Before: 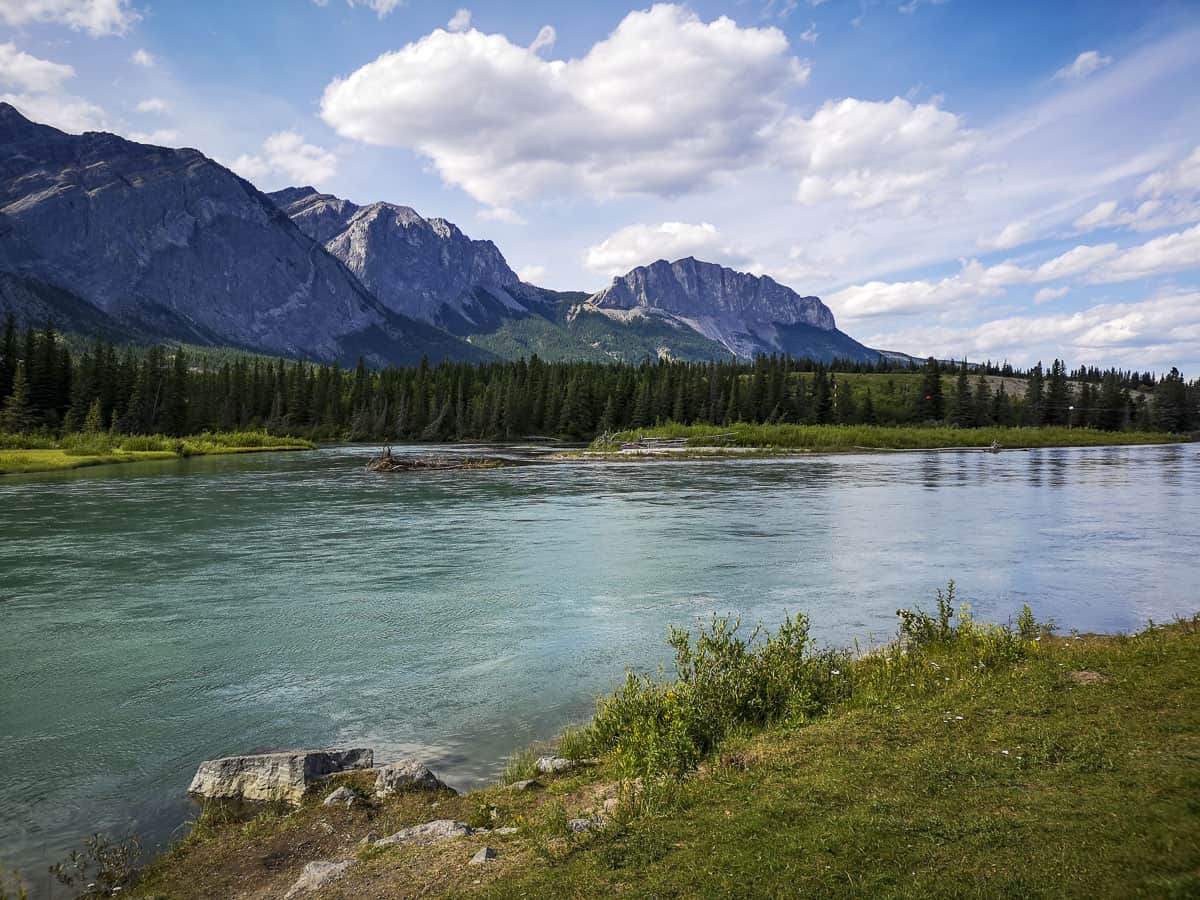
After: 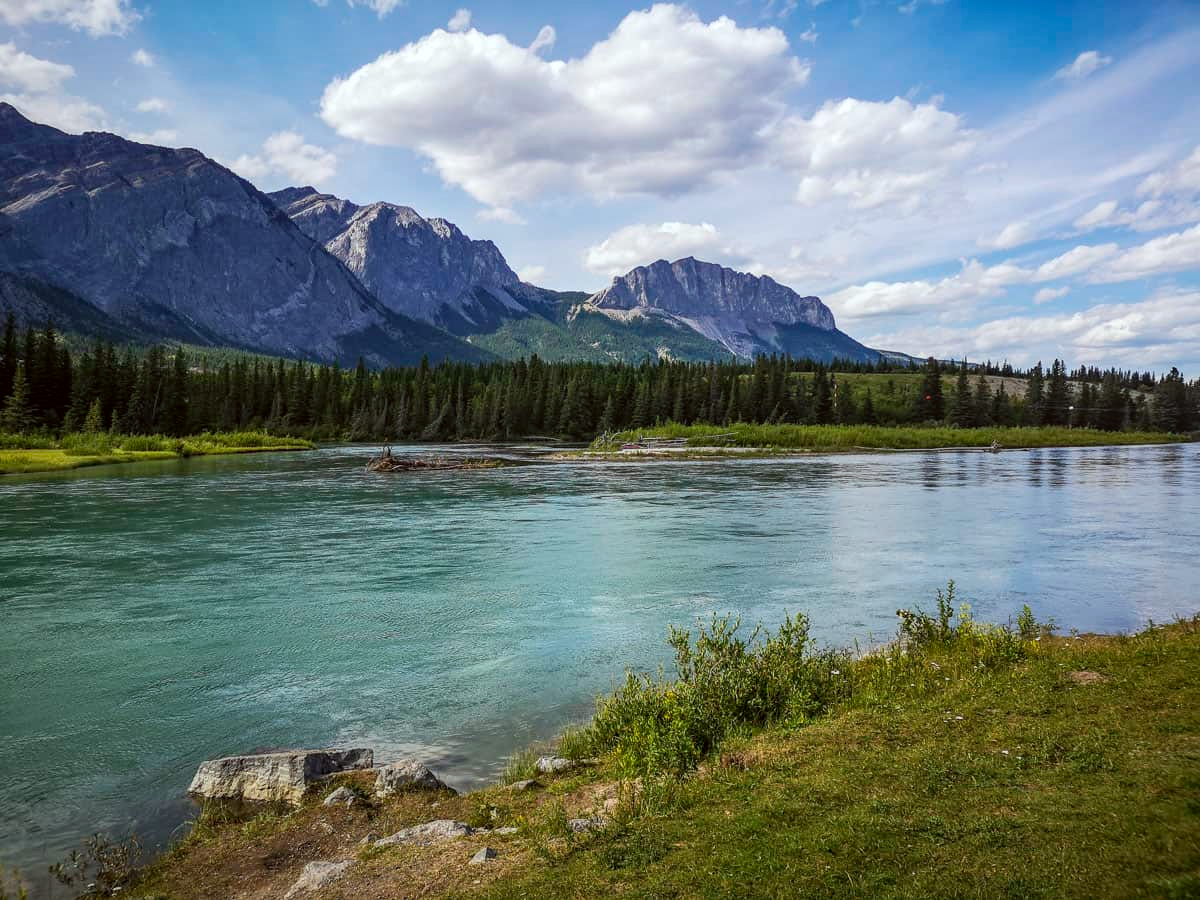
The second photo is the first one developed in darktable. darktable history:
local contrast: detail 110%
color correction: highlights a* -2.73, highlights b* -2.09, shadows a* 2.41, shadows b* 2.73
tone equalizer: on, module defaults
